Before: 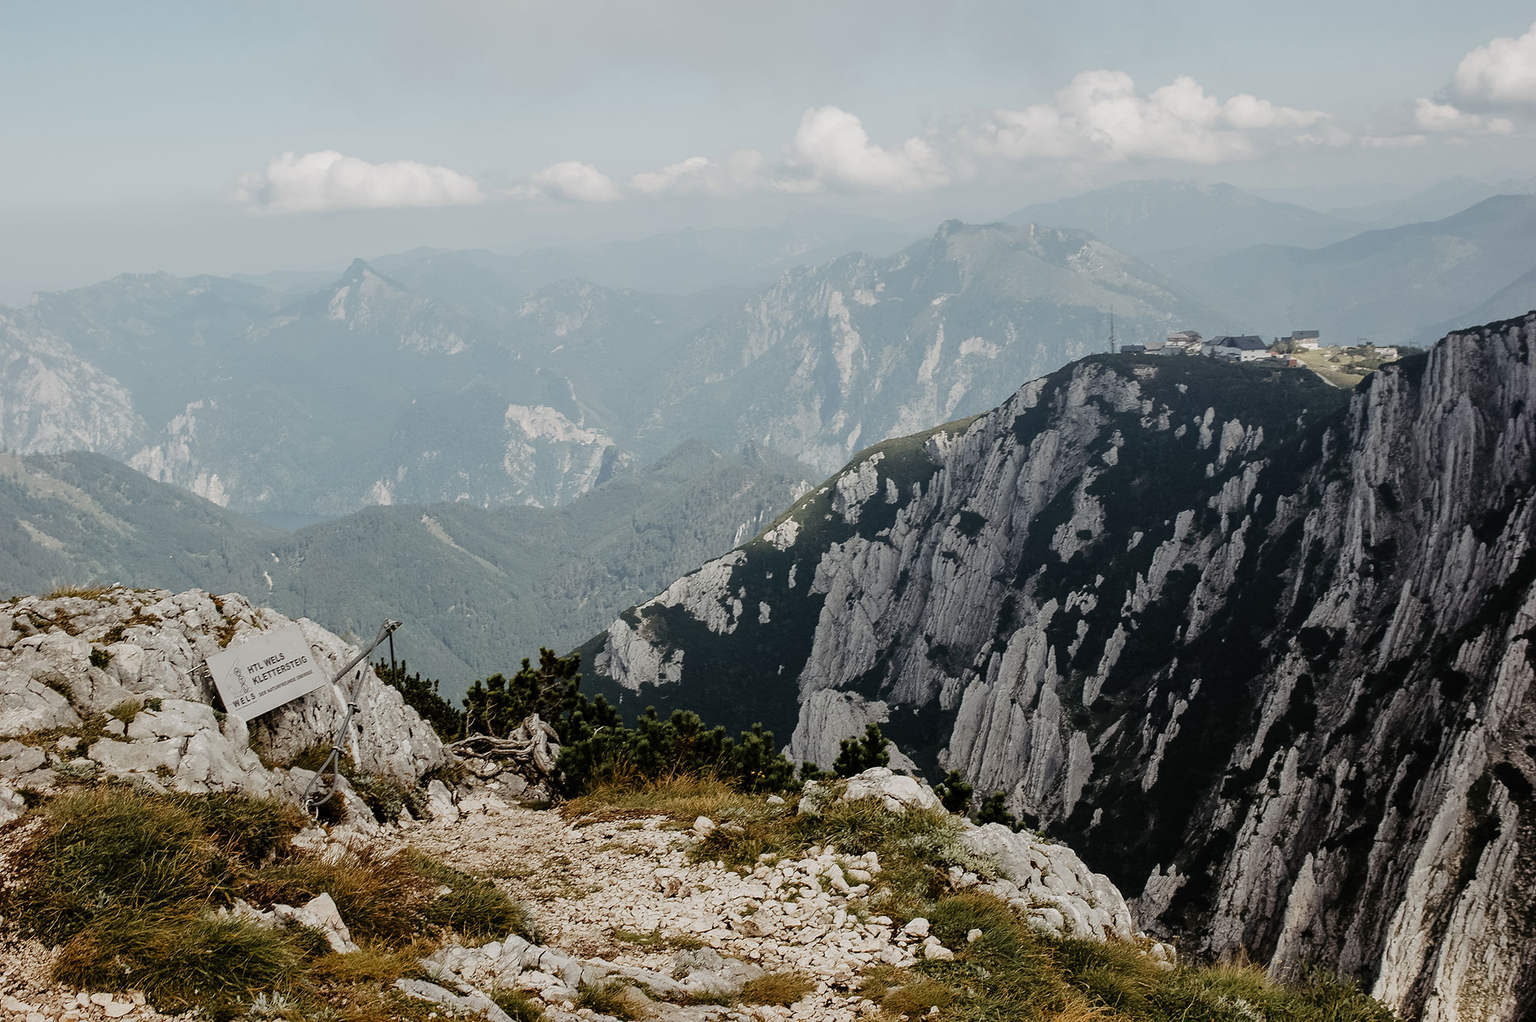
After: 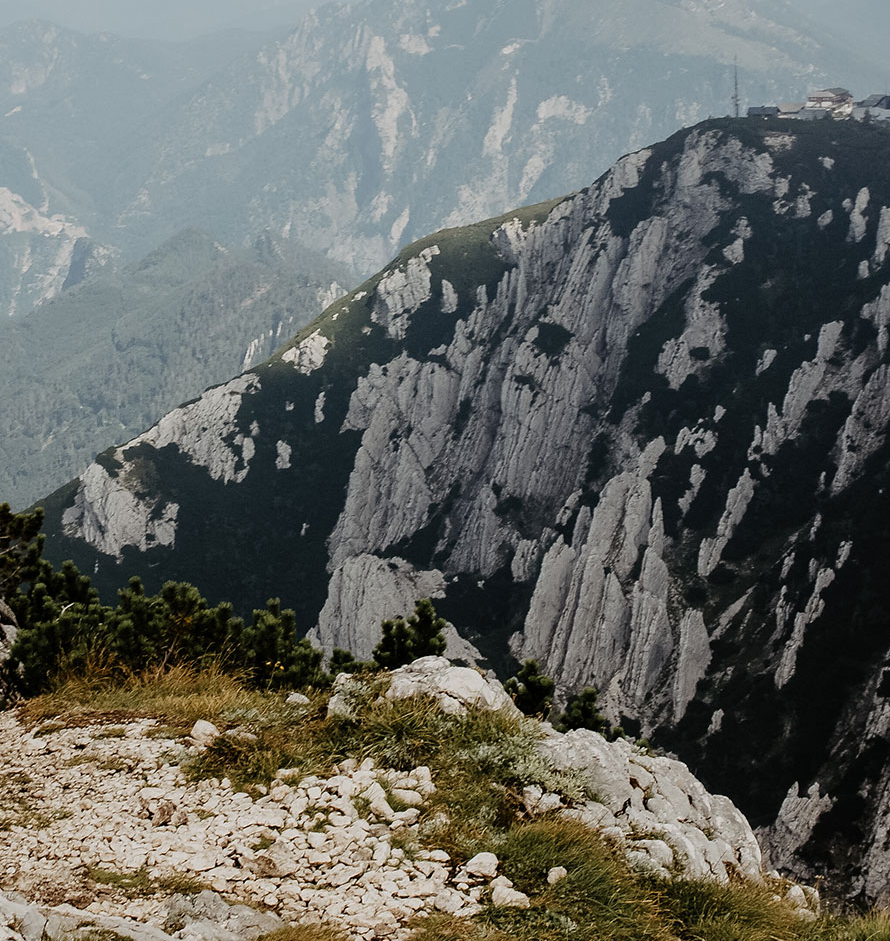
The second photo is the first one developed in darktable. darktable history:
crop: left 35.609%, top 25.791%, right 19.857%, bottom 3.454%
